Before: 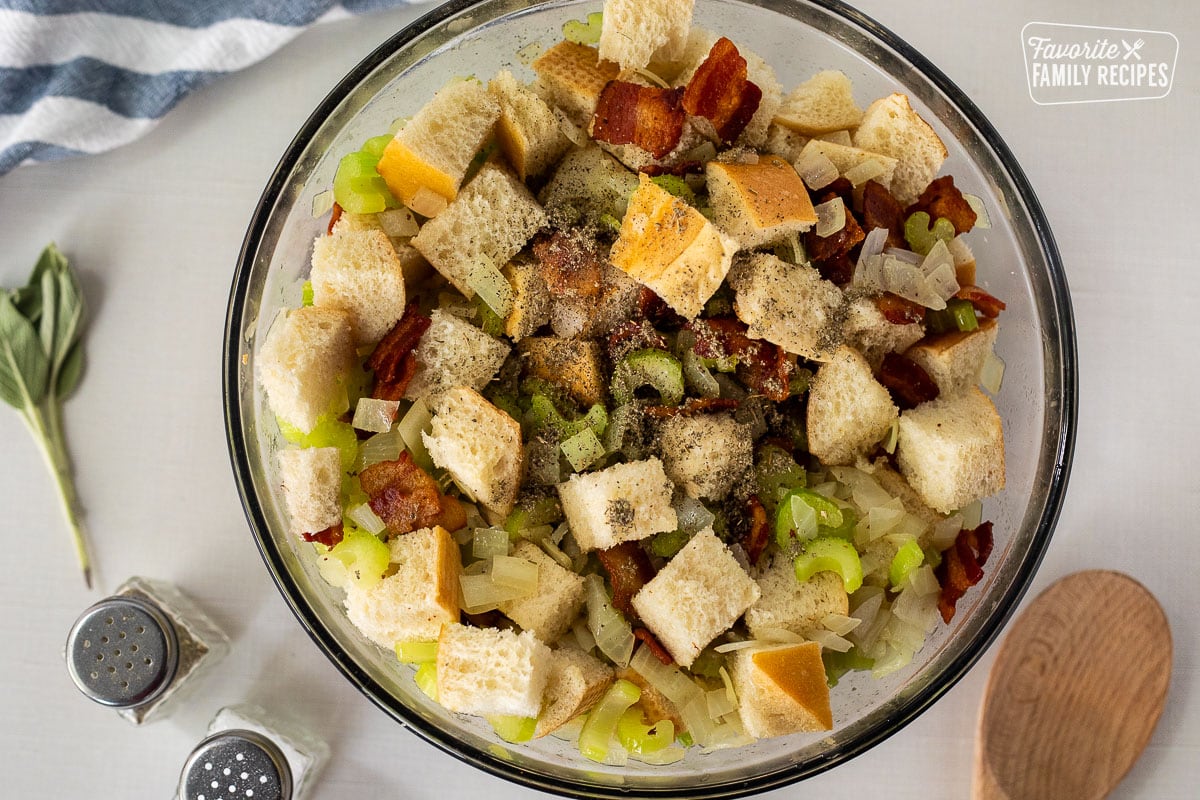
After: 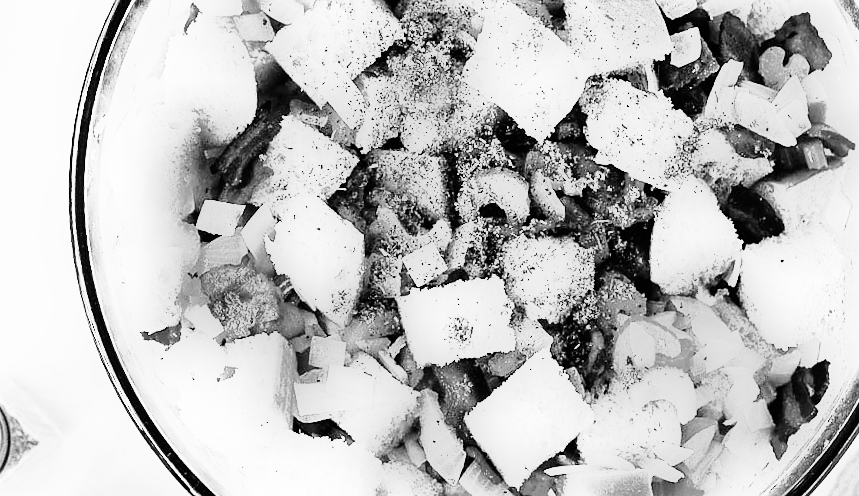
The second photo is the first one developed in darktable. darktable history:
tone curve: curves: ch0 [(0, 0) (0.003, 0.003) (0.011, 0.012) (0.025, 0.027) (0.044, 0.048) (0.069, 0.074) (0.1, 0.117) (0.136, 0.177) (0.177, 0.246) (0.224, 0.324) (0.277, 0.422) (0.335, 0.531) (0.399, 0.633) (0.468, 0.733) (0.543, 0.824) (0.623, 0.895) (0.709, 0.938) (0.801, 0.961) (0.898, 0.98) (1, 1)], preserve colors none
crop and rotate: angle -3.37°, left 9.79%, top 20.73%, right 12.42%, bottom 11.82%
color zones: curves: ch0 [(0, 0.5) (0.143, 0.5) (0.286, 0.5) (0.429, 0.5) (0.571, 0.5) (0.714, 0.476) (0.857, 0.5) (1, 0.5)]; ch2 [(0, 0.5) (0.143, 0.5) (0.286, 0.5) (0.429, 0.5) (0.571, 0.5) (0.714, 0.487) (0.857, 0.5) (1, 0.5)]
color balance rgb: perceptual saturation grading › global saturation 20%, perceptual saturation grading › highlights -50%, perceptual saturation grading › shadows 30%
monochrome: size 1
base curve: curves: ch0 [(0, 0) (0, 0.001) (0.001, 0.001) (0.004, 0.002) (0.007, 0.004) (0.015, 0.013) (0.033, 0.045) (0.052, 0.096) (0.075, 0.17) (0.099, 0.241) (0.163, 0.42) (0.219, 0.55) (0.259, 0.616) (0.327, 0.722) (0.365, 0.765) (0.522, 0.873) (0.547, 0.881) (0.689, 0.919) (0.826, 0.952) (1, 1)], preserve colors none
sharpen: radius 1
